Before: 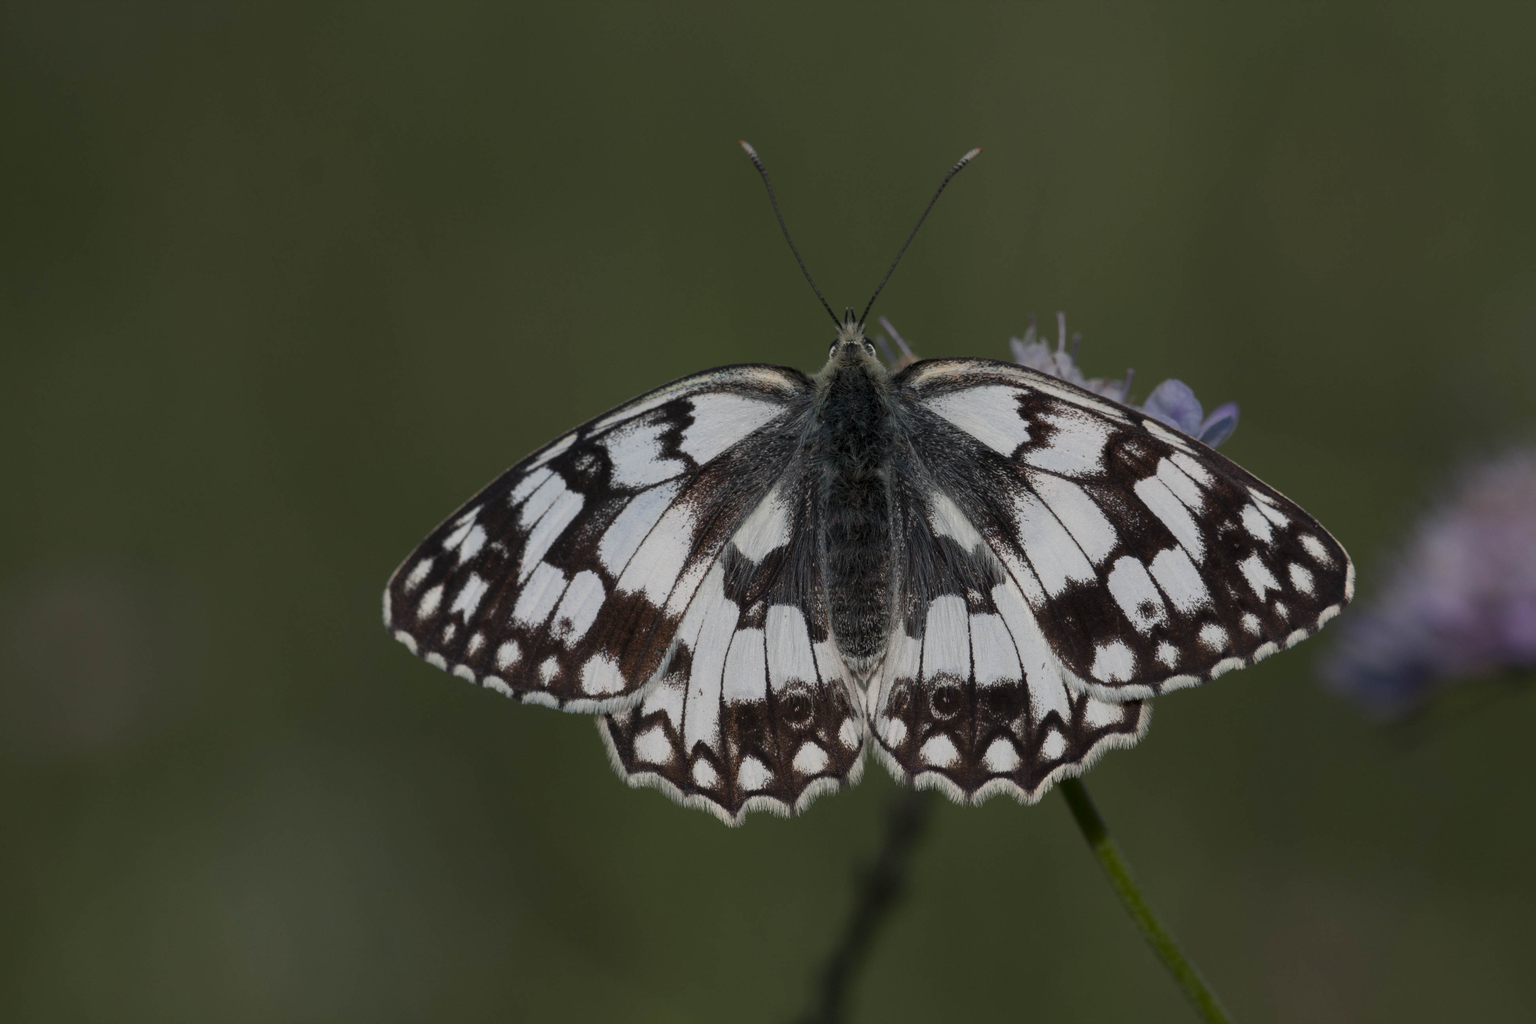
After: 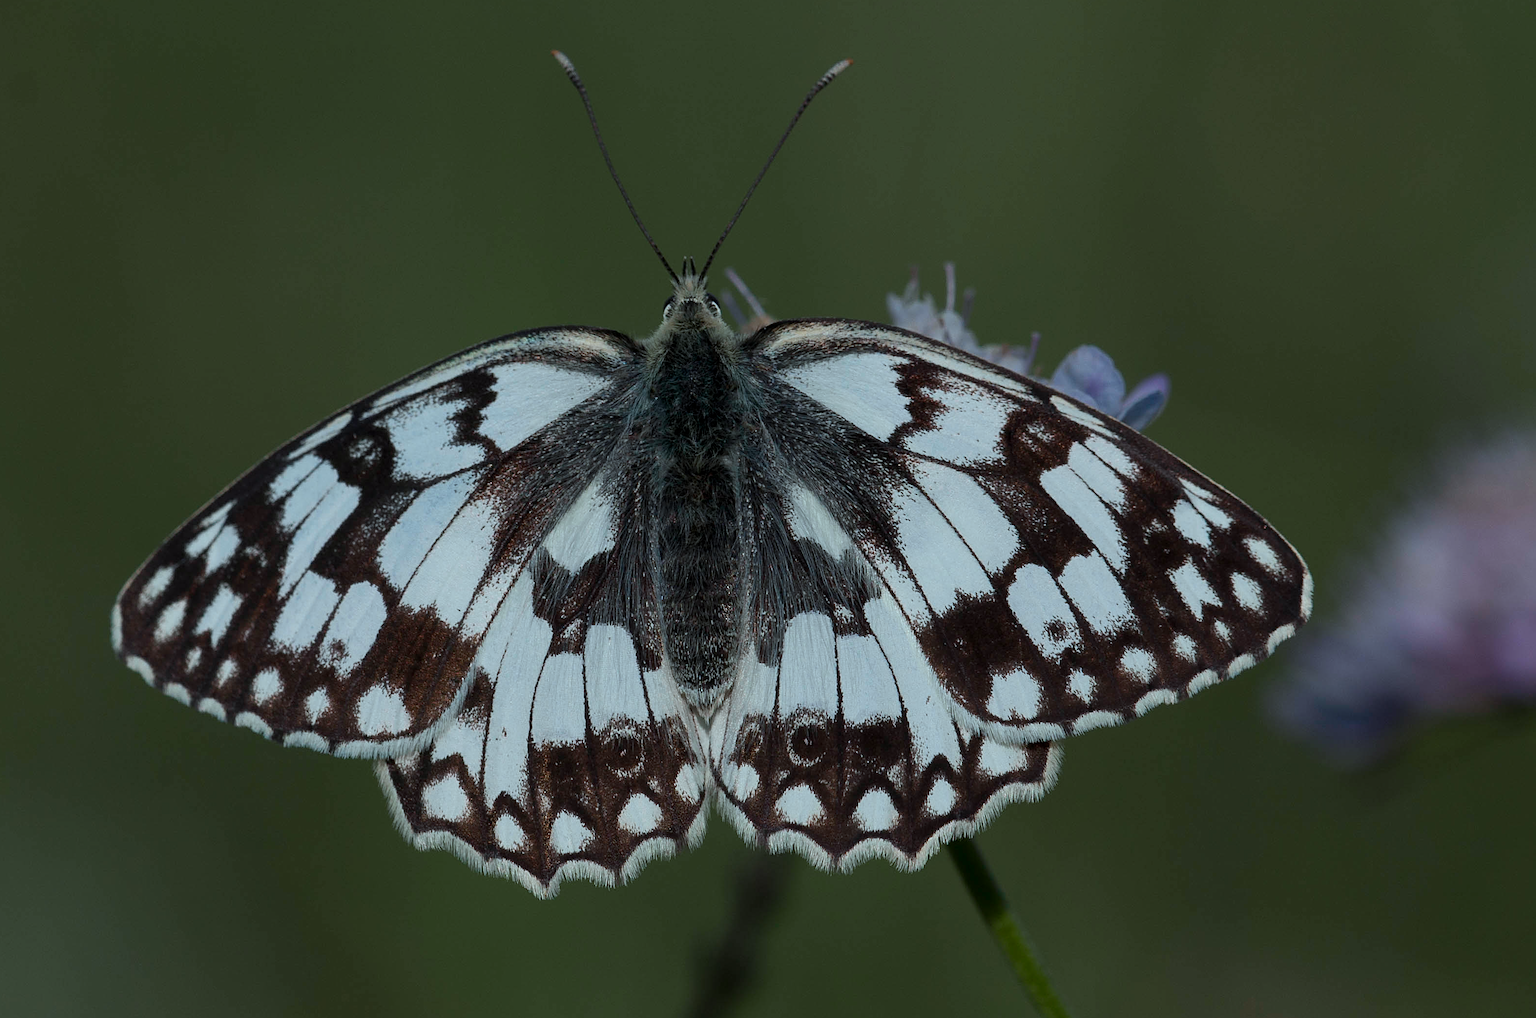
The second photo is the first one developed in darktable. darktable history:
crop: left 19.083%, top 9.787%, right 0.001%, bottom 9.694%
color correction: highlights a* -10.07, highlights b* -9.75
exposure: compensate highlight preservation false
sharpen: amount 0.576
